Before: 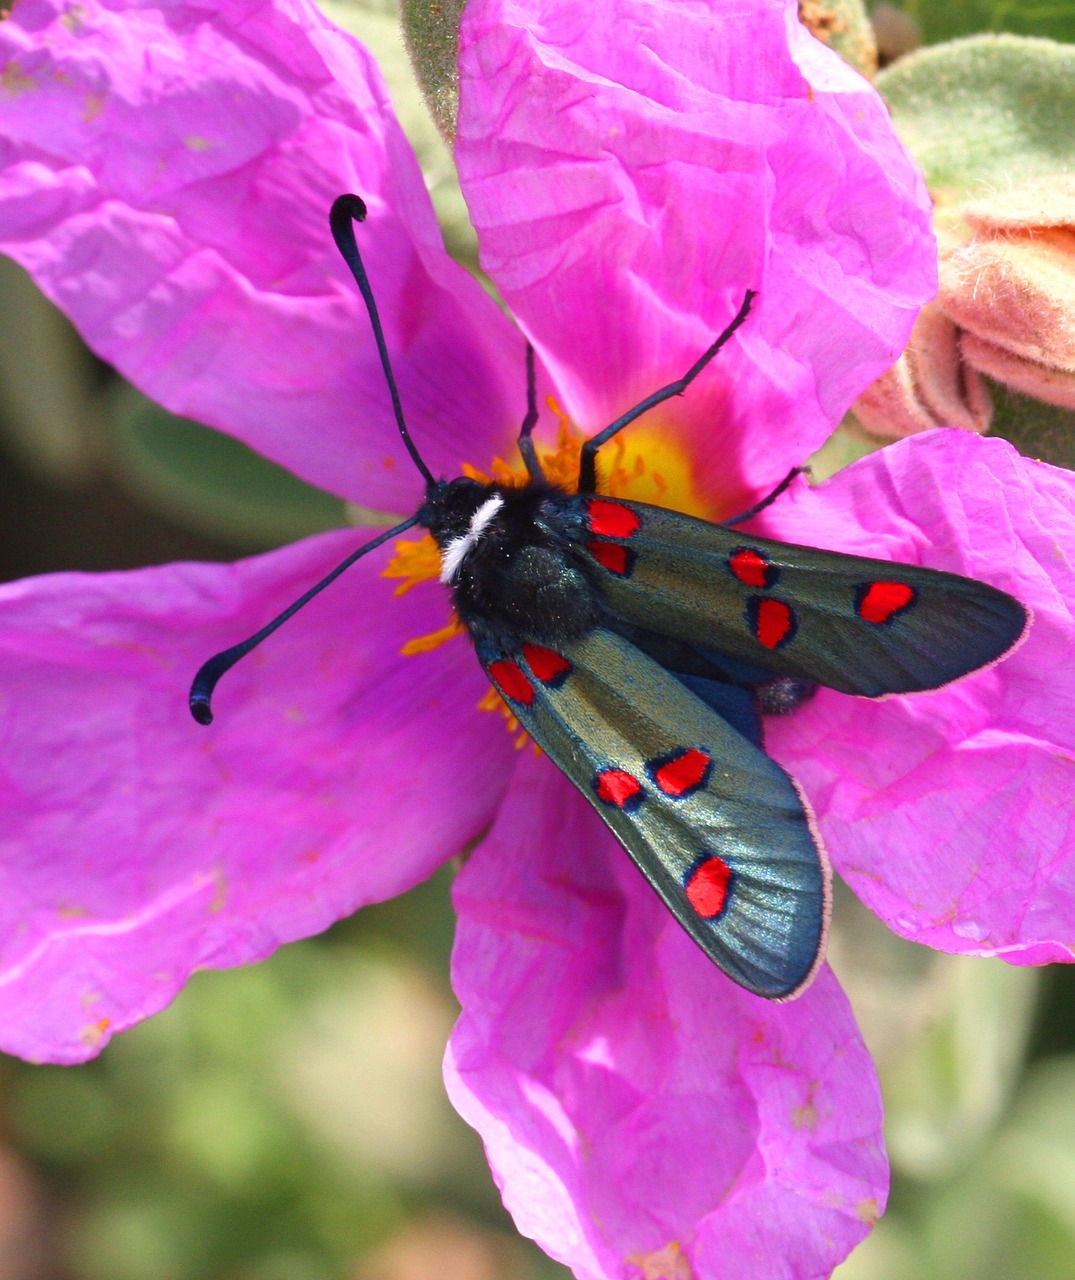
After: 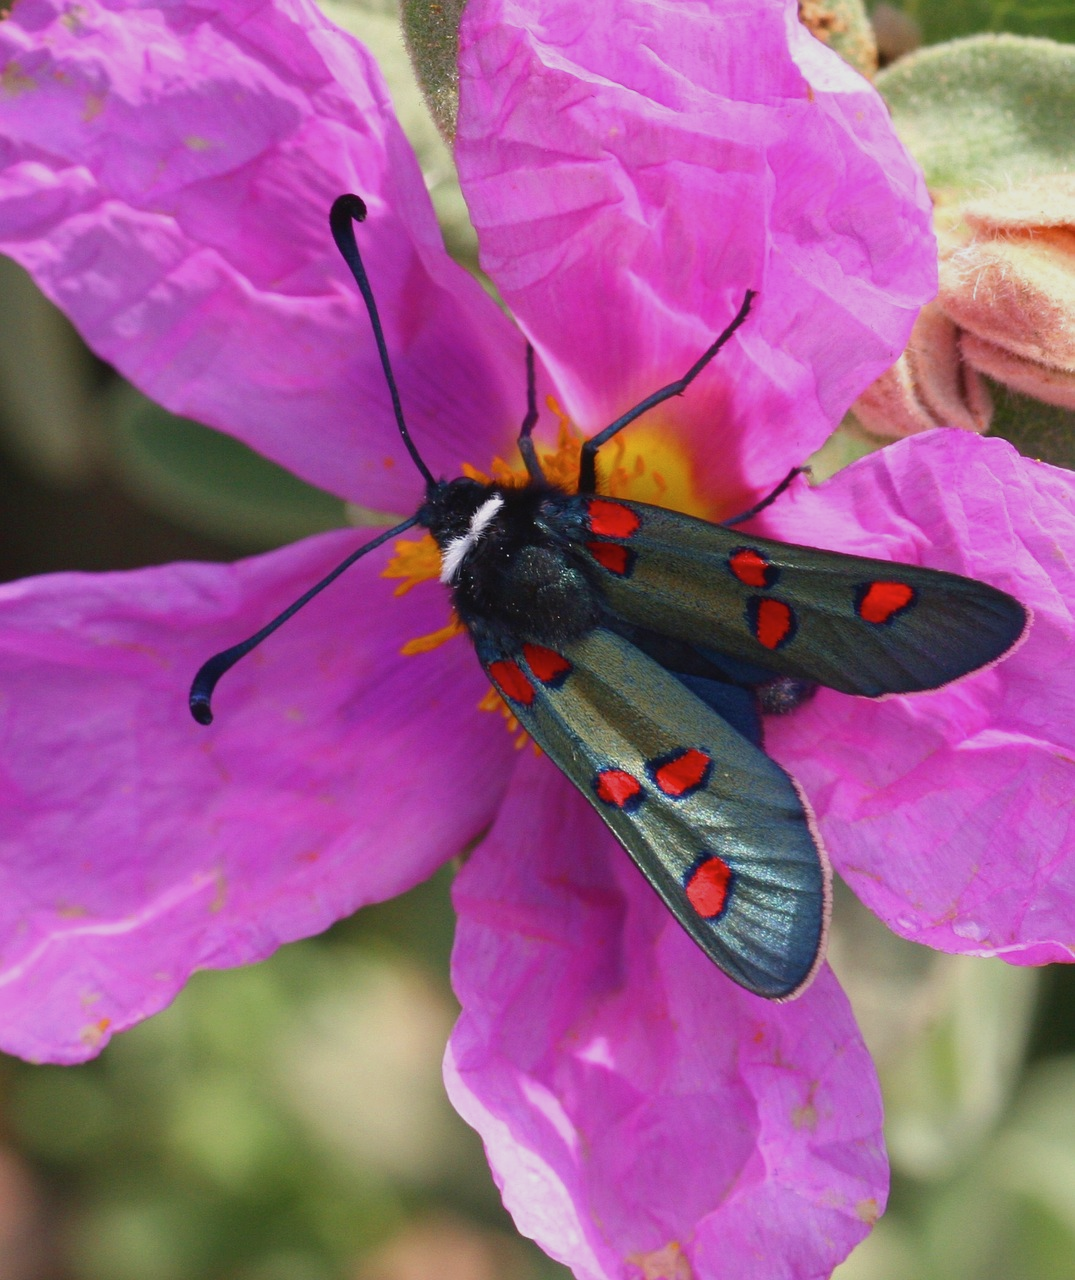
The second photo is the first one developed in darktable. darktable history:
exposure: black level correction 0.001, exposure -0.2 EV, compensate highlight preservation false
contrast brightness saturation: contrast -0.08, brightness -0.04, saturation -0.11
